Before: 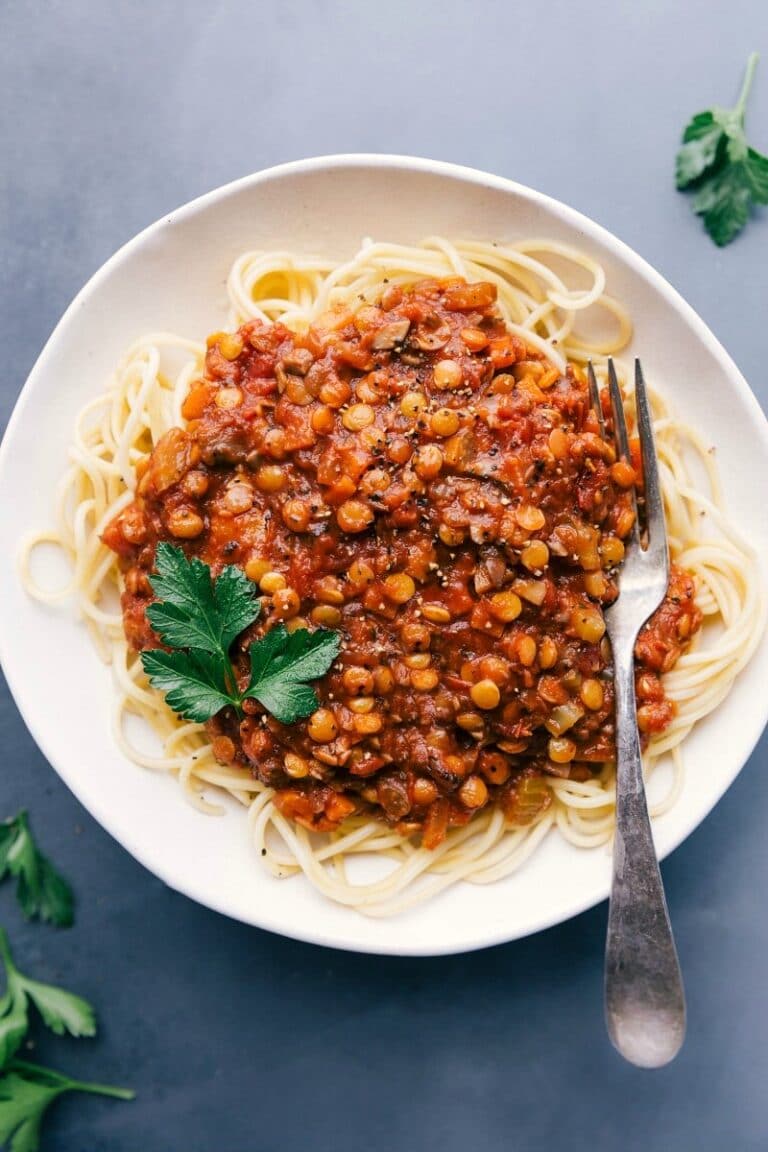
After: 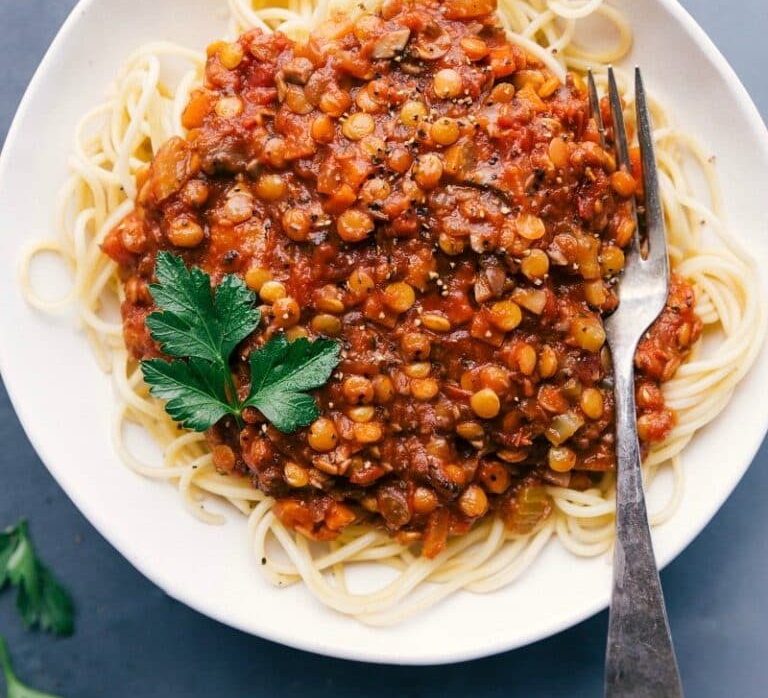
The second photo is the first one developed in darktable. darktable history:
crop and rotate: top 25.292%, bottom 14.048%
